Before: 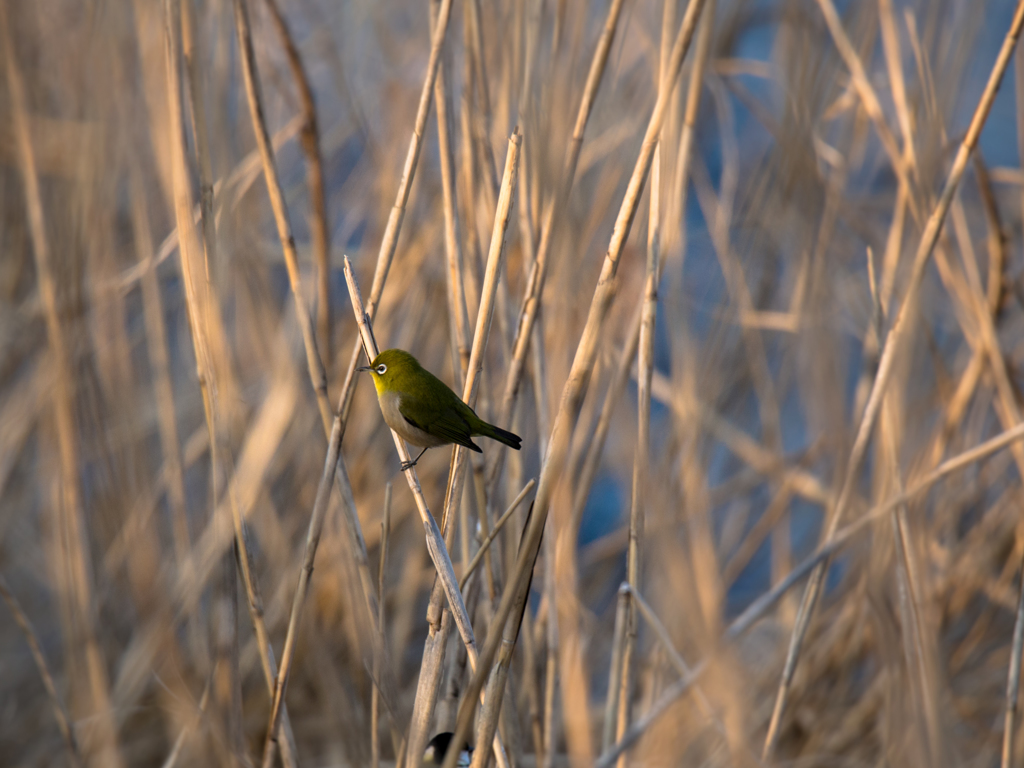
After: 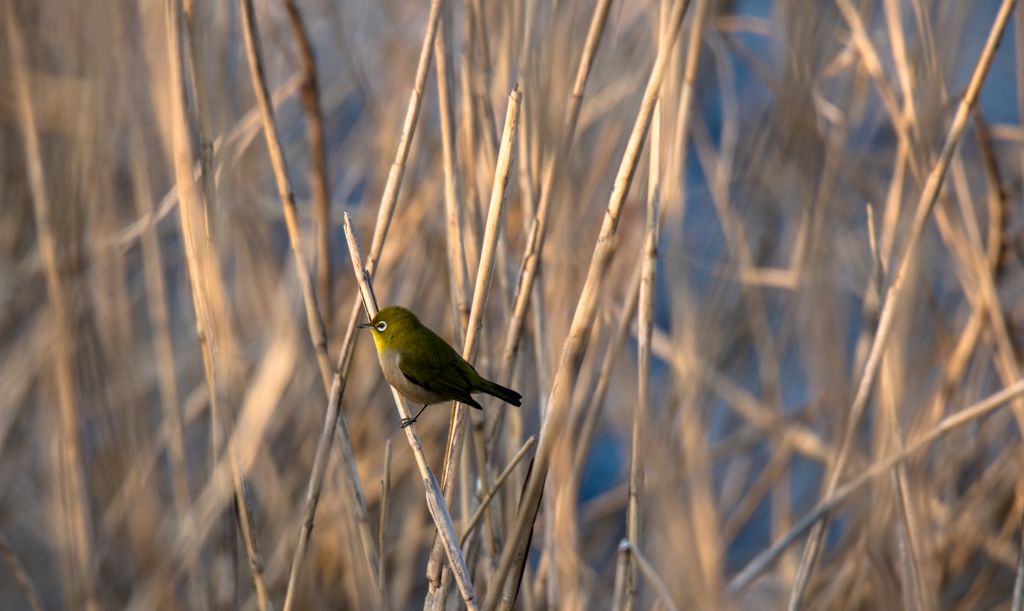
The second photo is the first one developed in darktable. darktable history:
local contrast: on, module defaults
crop and rotate: top 5.654%, bottom 14.748%
